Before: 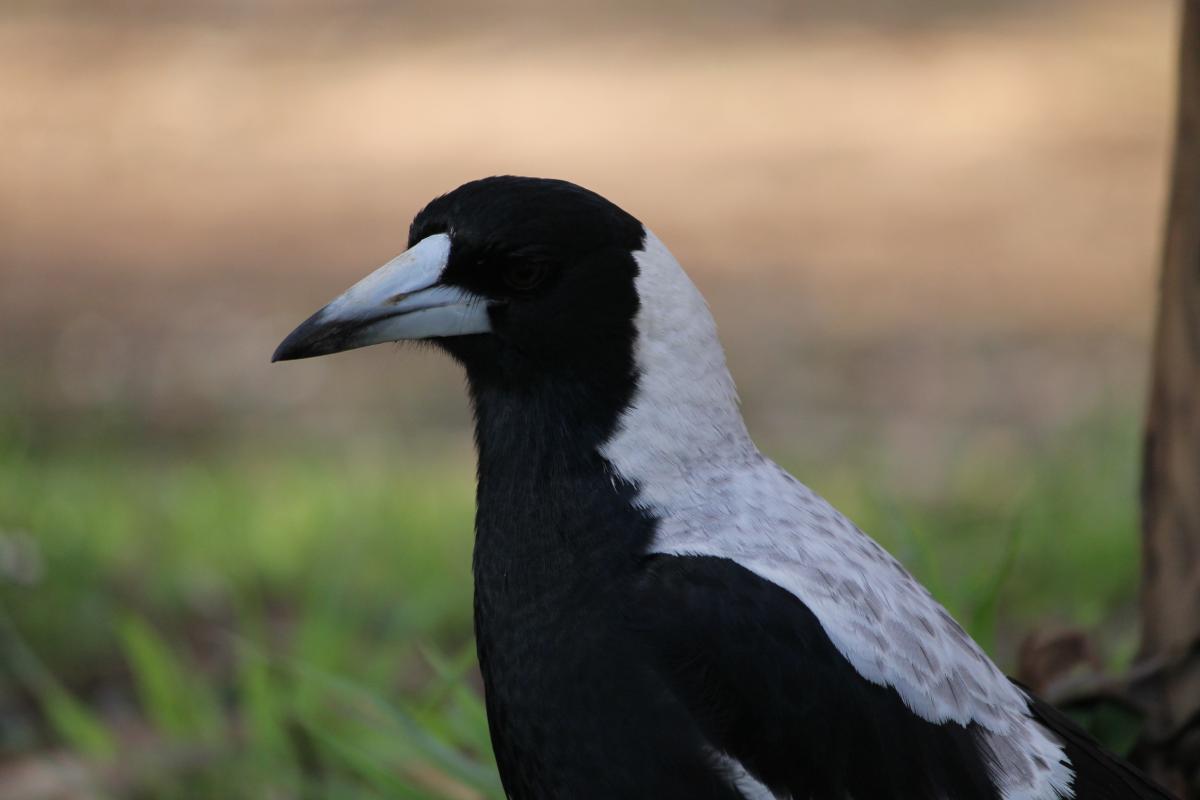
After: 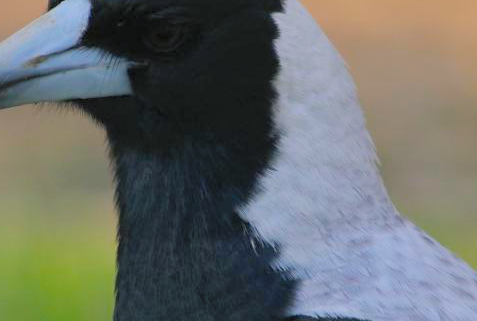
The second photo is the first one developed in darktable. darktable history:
contrast brightness saturation: brightness 0.149
crop: left 30.041%, top 29.78%, right 30.2%, bottom 30.091%
shadows and highlights: highlights color adjustment 32.12%
color balance rgb: shadows lift › chroma 2.041%, shadows lift › hue 215.88°, perceptual saturation grading › global saturation 39.863%, global vibrance 15.041%
